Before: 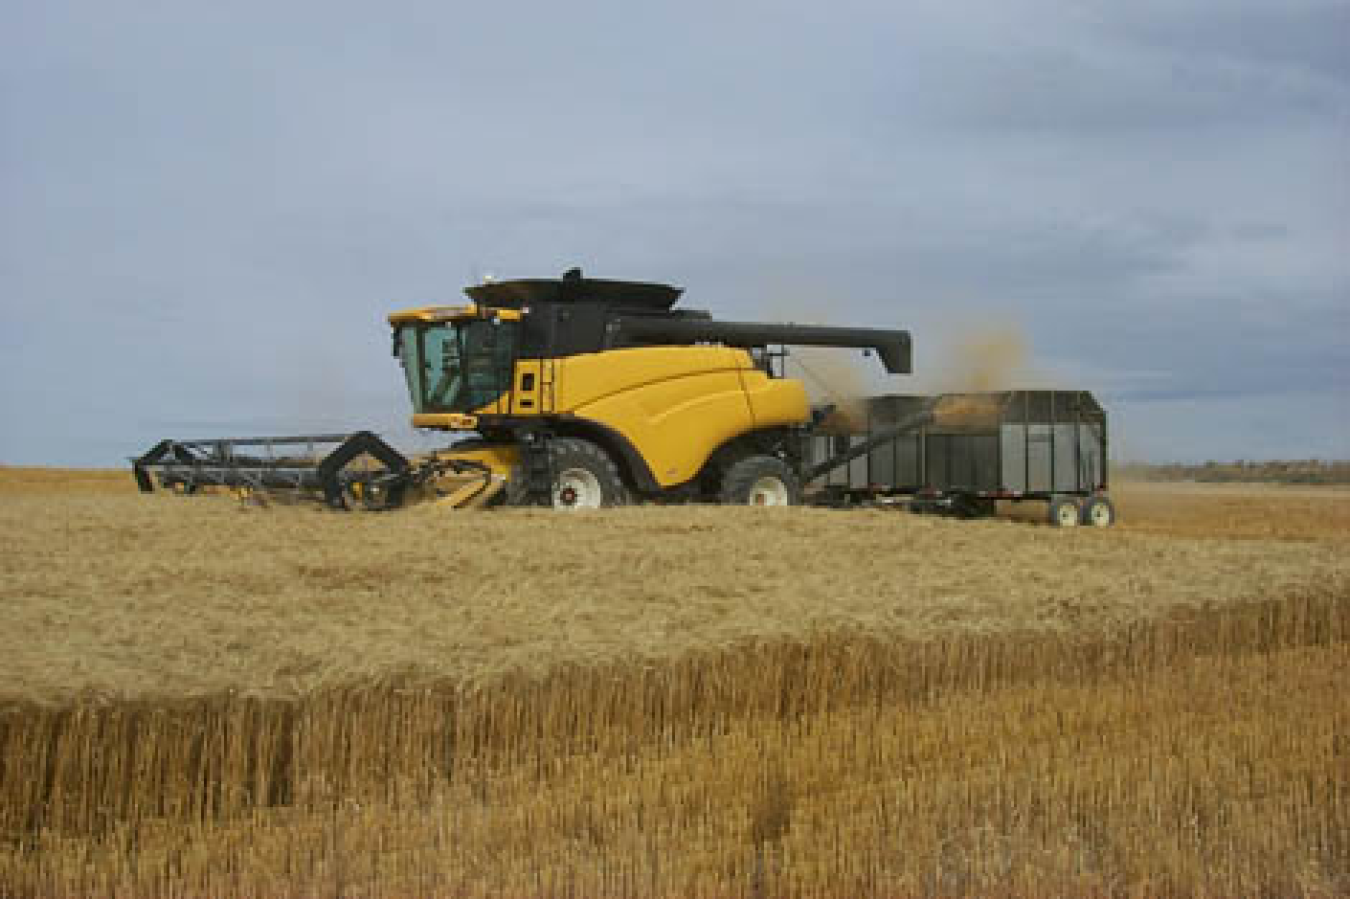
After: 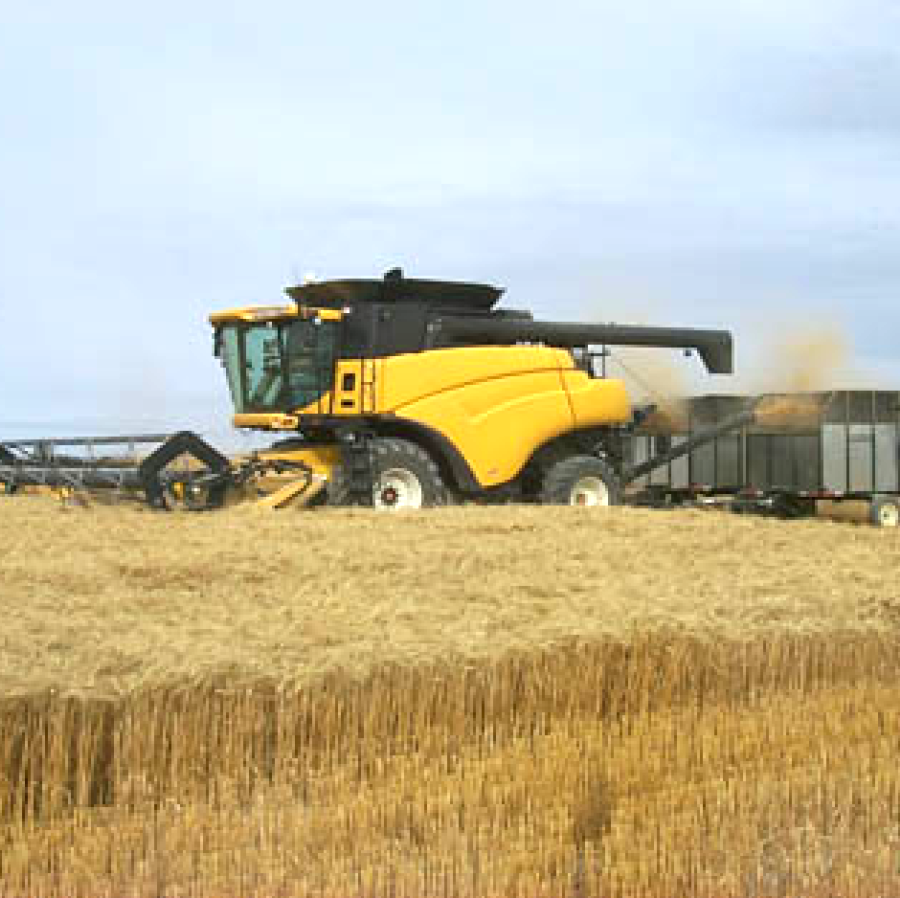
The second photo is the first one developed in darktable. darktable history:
crop and rotate: left 13.33%, right 19.988%
exposure: exposure 0.992 EV, compensate highlight preservation false
